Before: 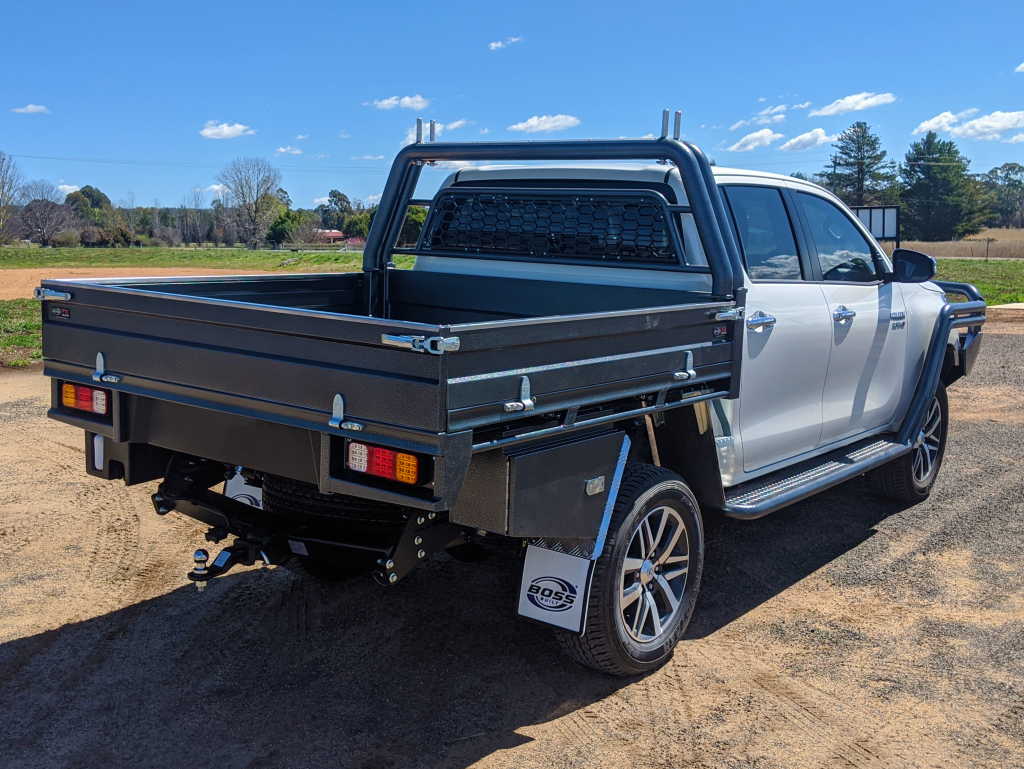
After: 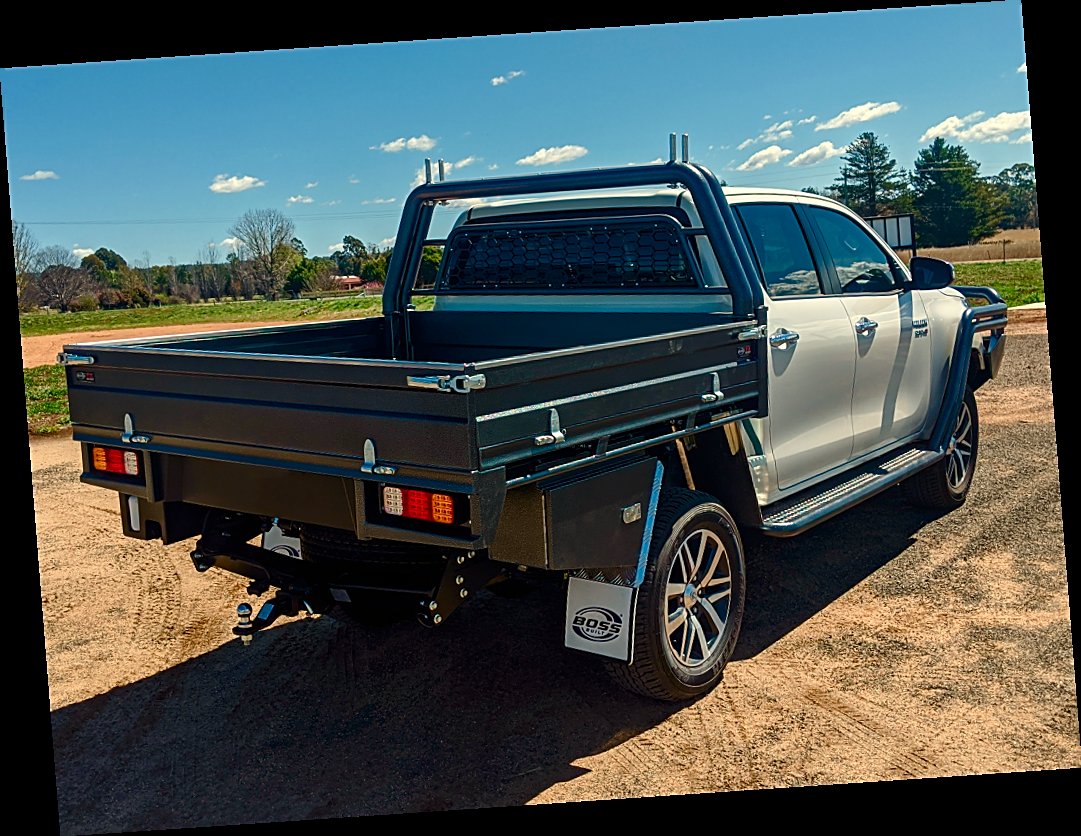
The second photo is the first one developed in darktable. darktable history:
color balance: contrast -0.5%
shadows and highlights: shadows 12, white point adjustment 1.2, soften with gaussian
sharpen: on, module defaults
color balance rgb: perceptual saturation grading › global saturation 20%, perceptual saturation grading › highlights -50%, perceptual saturation grading › shadows 30%
color calibration: illuminant Planckian (black body), adaptation linear Bradford (ICC v4), x 0.361, y 0.366, temperature 4511.61 K, saturation algorithm version 1 (2020)
rotate and perspective: rotation -4.2°, shear 0.006, automatic cropping off
white balance: red 1.138, green 0.996, blue 0.812
contrast brightness saturation: contrast 0.12, brightness -0.12, saturation 0.2
